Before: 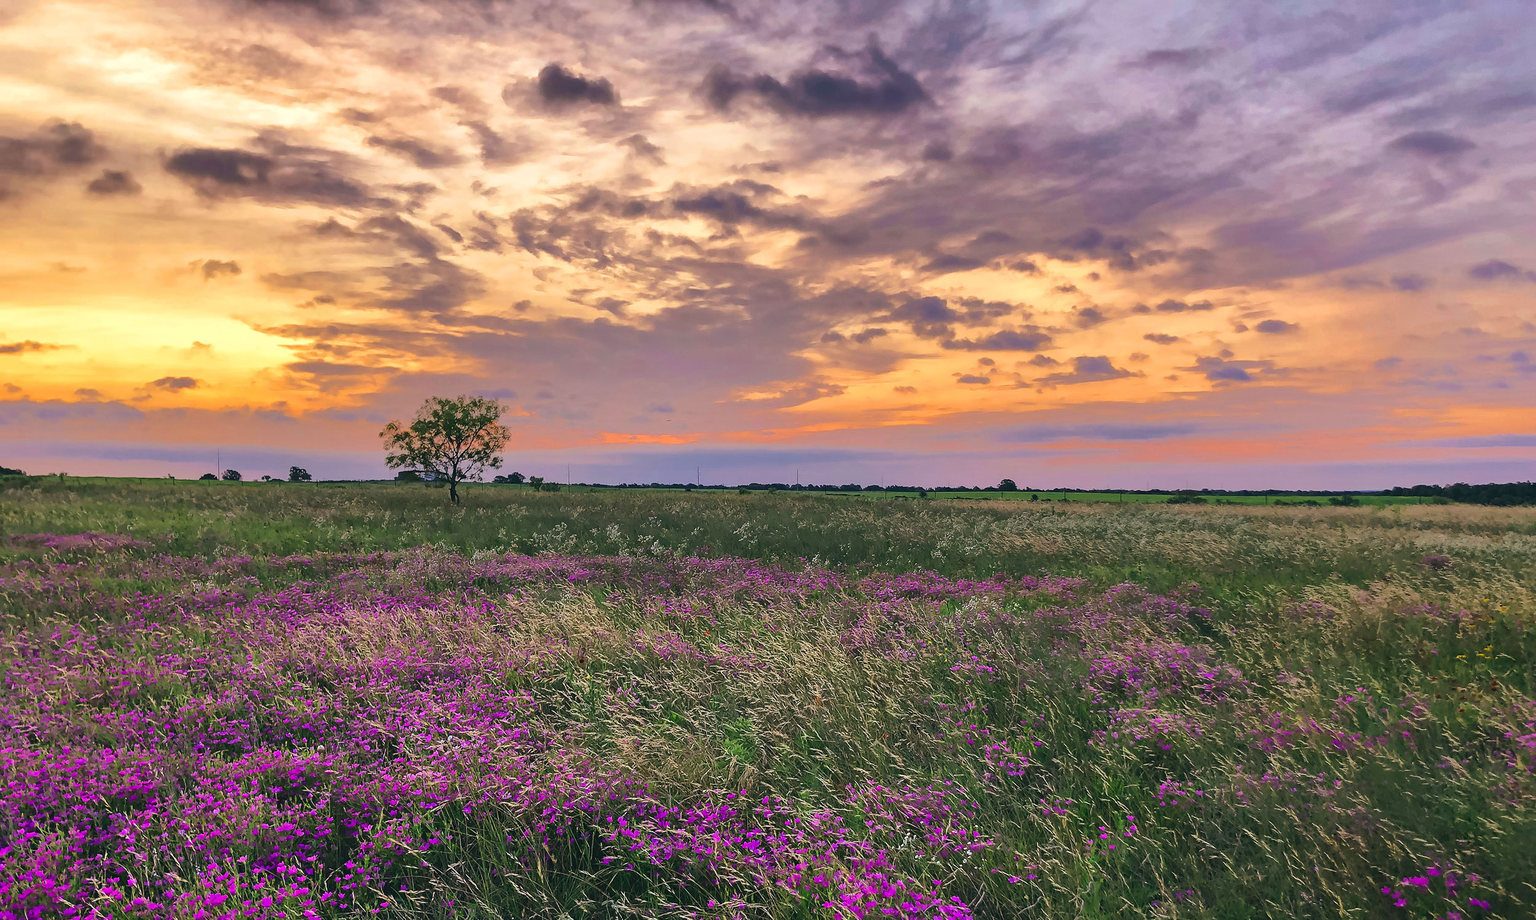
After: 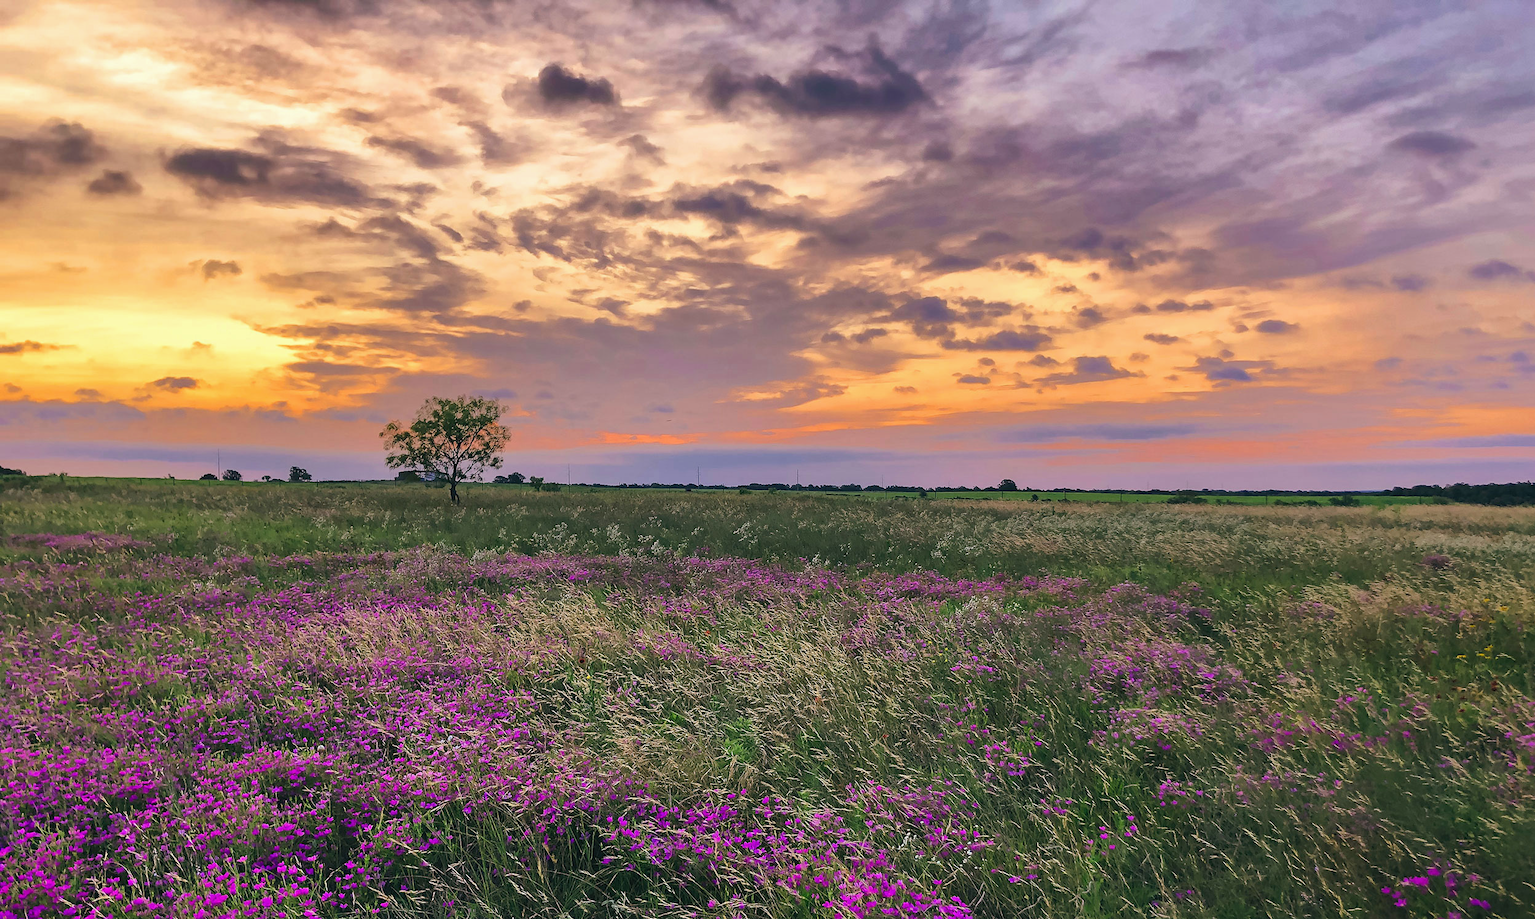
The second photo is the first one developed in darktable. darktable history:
exposure: exposure -0.044 EV, compensate highlight preservation false
tone equalizer: -8 EV -0.55 EV, edges refinement/feathering 500, mask exposure compensation -1.57 EV, preserve details no
